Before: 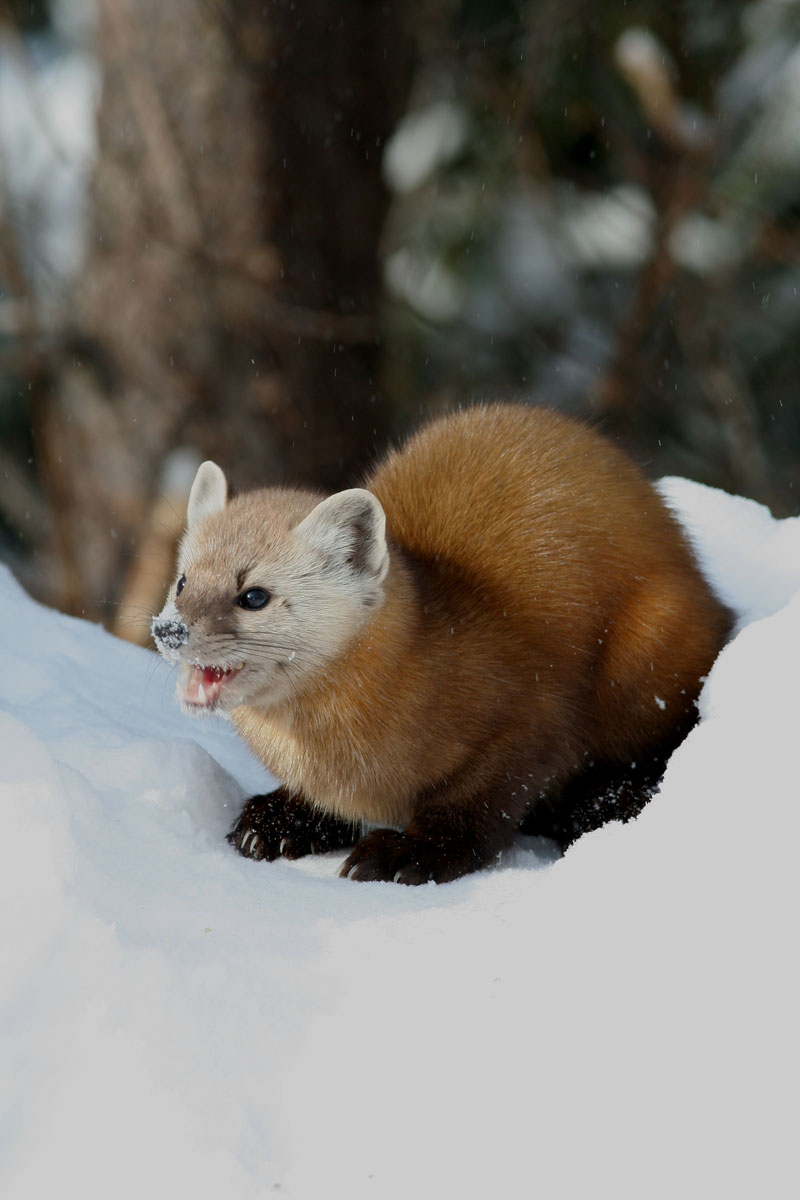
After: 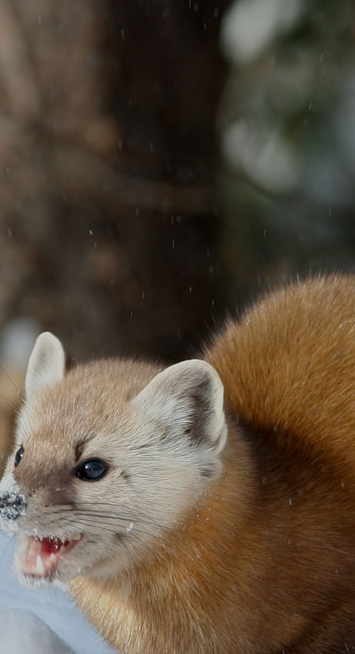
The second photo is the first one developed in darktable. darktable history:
crop: left 20.297%, top 10.811%, right 35.227%, bottom 34.652%
